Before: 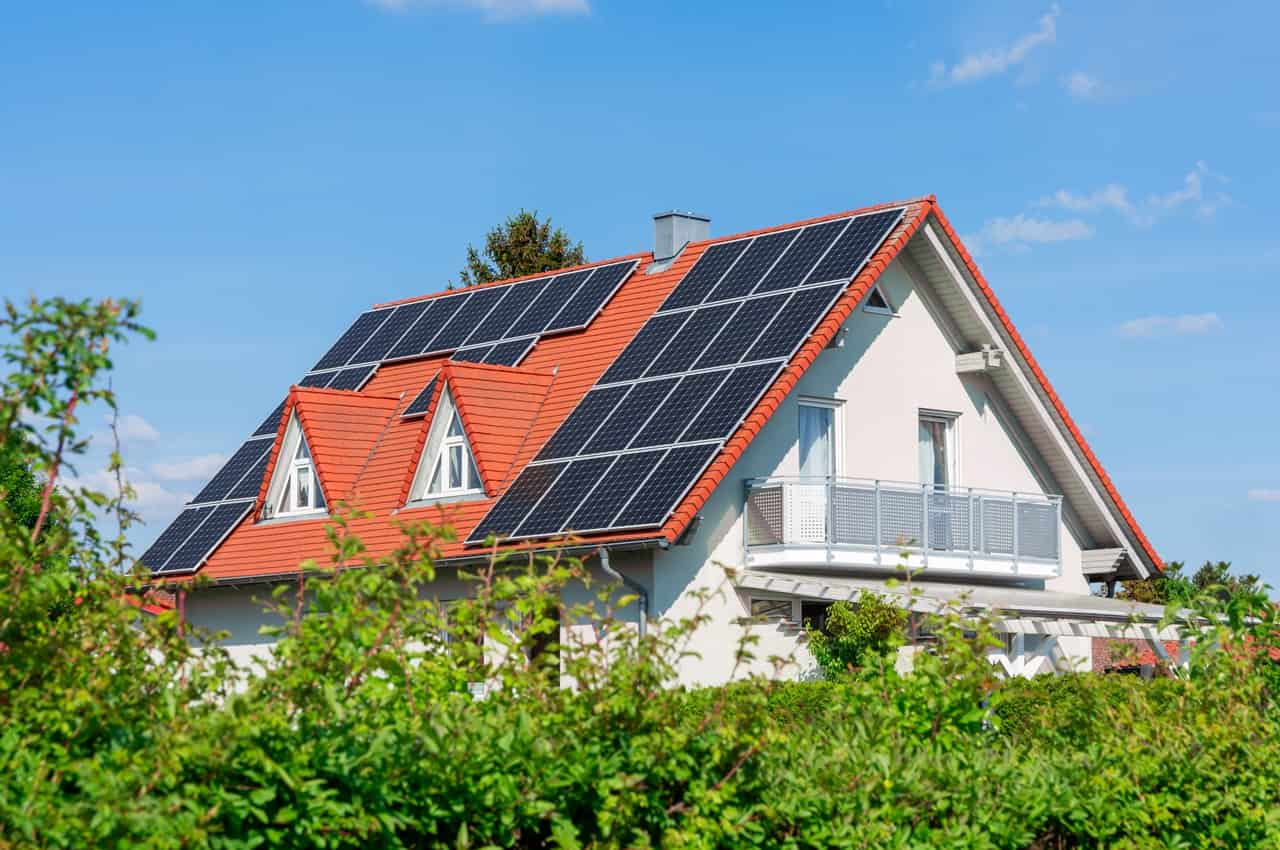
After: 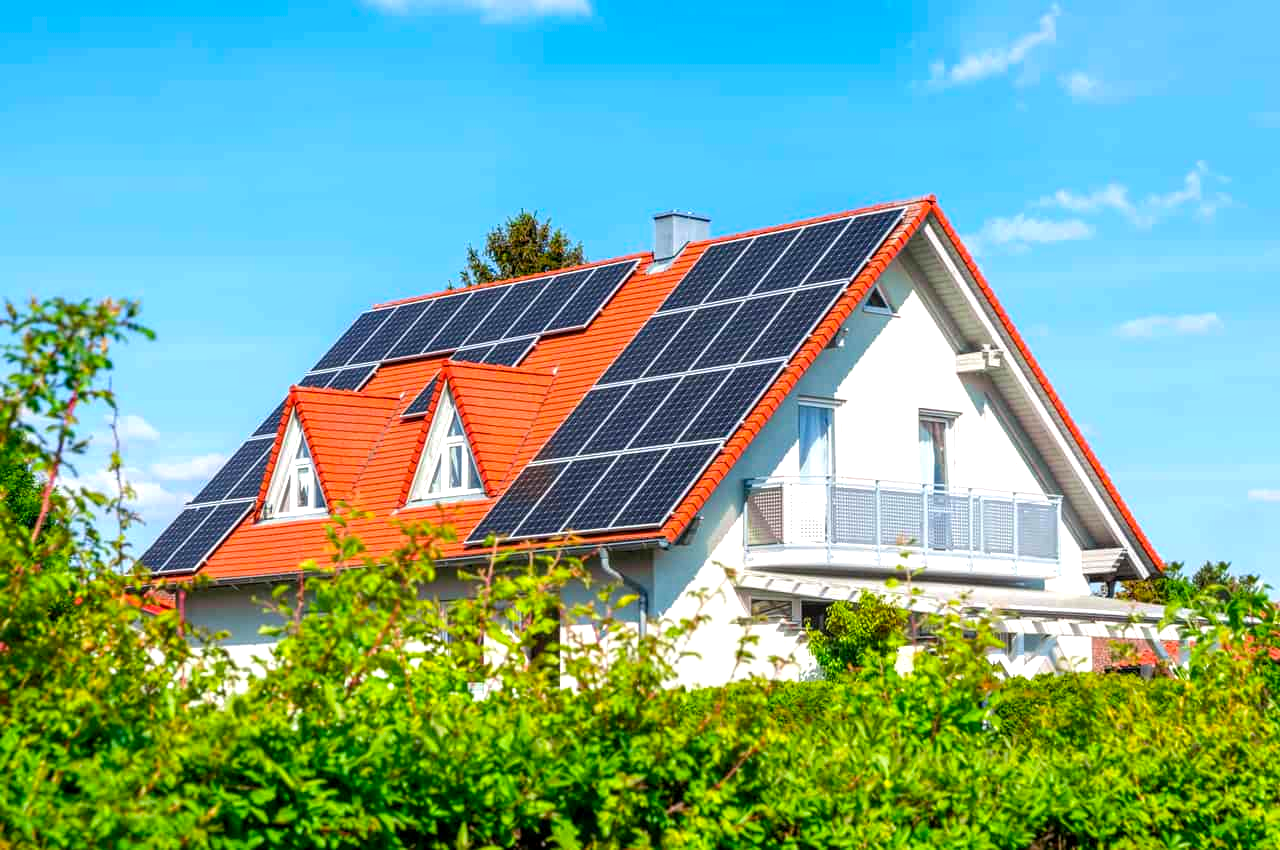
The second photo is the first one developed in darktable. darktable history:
local contrast: on, module defaults
color balance rgb: perceptual saturation grading › global saturation 25%, global vibrance 20%
exposure: exposure 0.566 EV, compensate highlight preservation false
